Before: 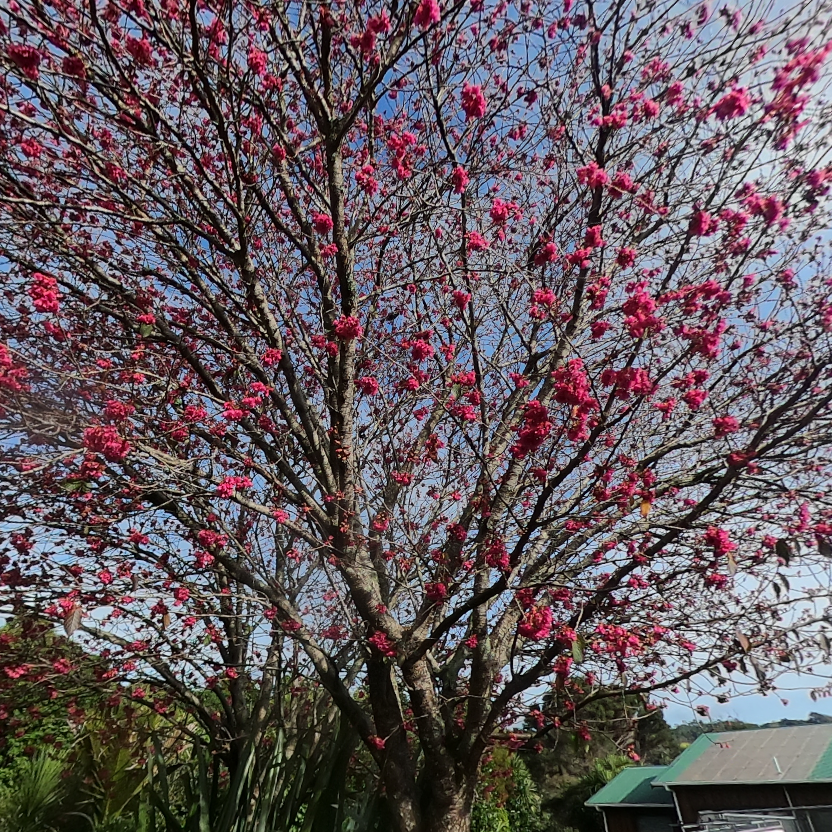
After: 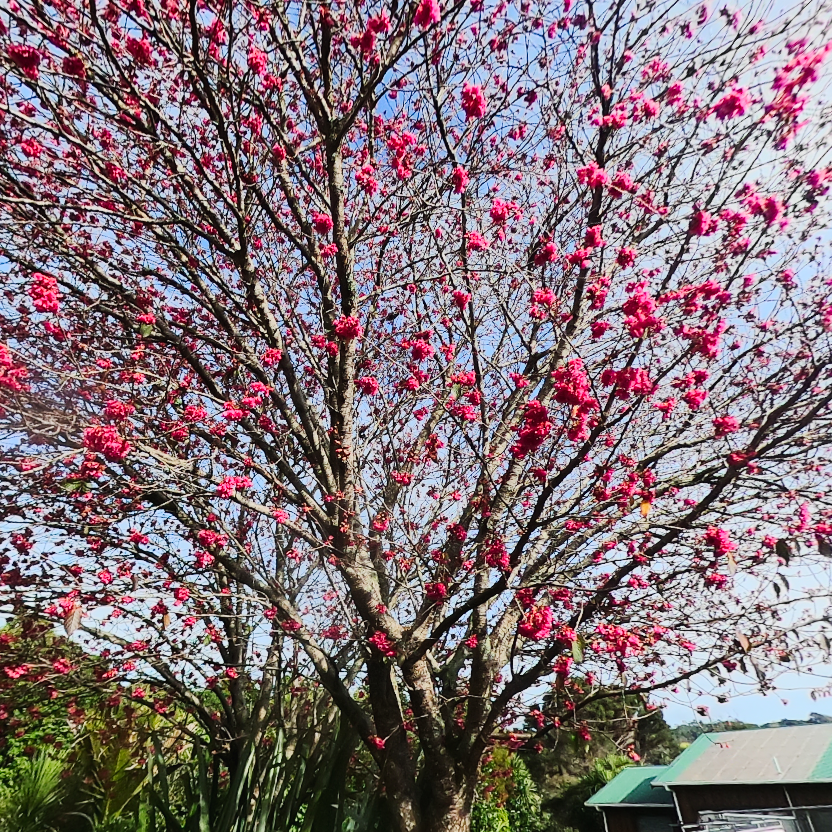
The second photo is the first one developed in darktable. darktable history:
tone curve: curves: ch0 [(0, 0.018) (0.036, 0.038) (0.15, 0.131) (0.27, 0.247) (0.545, 0.561) (0.761, 0.761) (1, 0.919)]; ch1 [(0, 0) (0.179, 0.173) (0.322, 0.32) (0.429, 0.431) (0.502, 0.5) (0.519, 0.522) (0.562, 0.588) (0.625, 0.67) (0.711, 0.745) (1, 1)]; ch2 [(0, 0) (0.29, 0.295) (0.404, 0.436) (0.497, 0.499) (0.521, 0.523) (0.561, 0.605) (0.657, 0.655) (0.712, 0.764) (1, 1)], preserve colors none
exposure: black level correction 0.001, exposure 0.498 EV, compensate highlight preservation false
contrast brightness saturation: contrast 0.202, brightness 0.16, saturation 0.227
